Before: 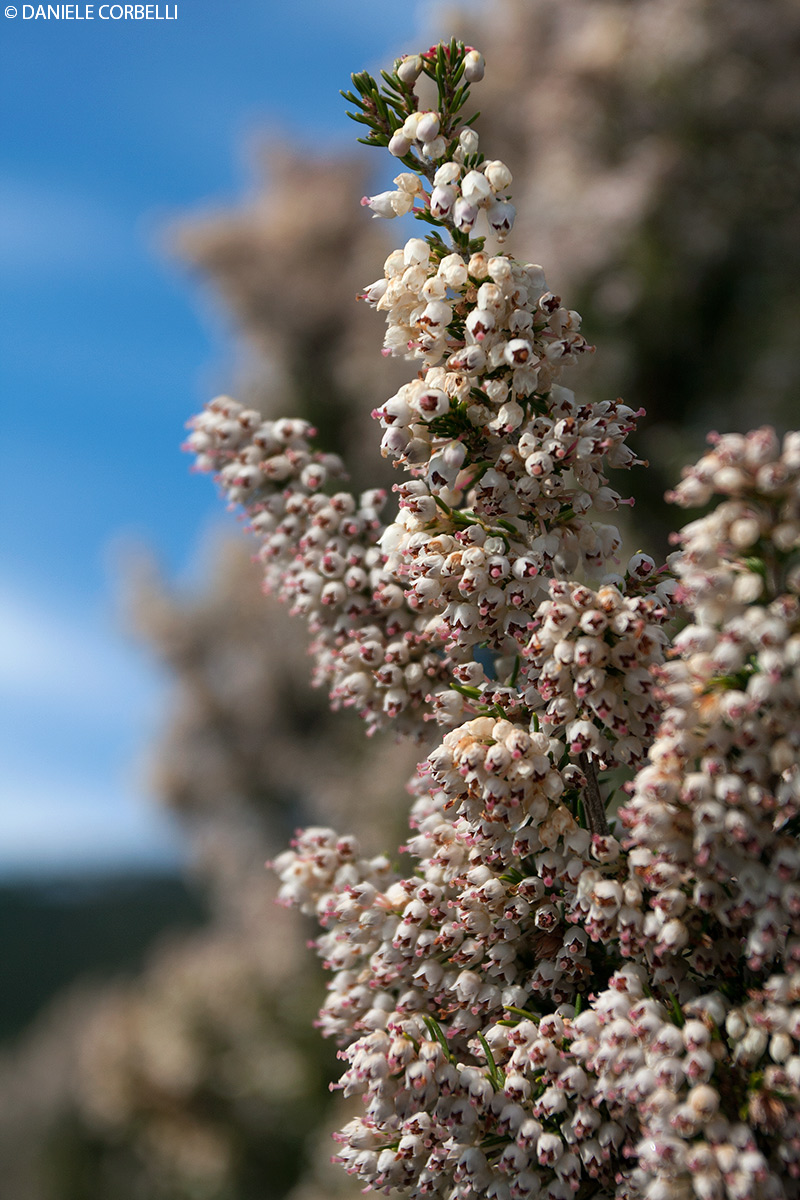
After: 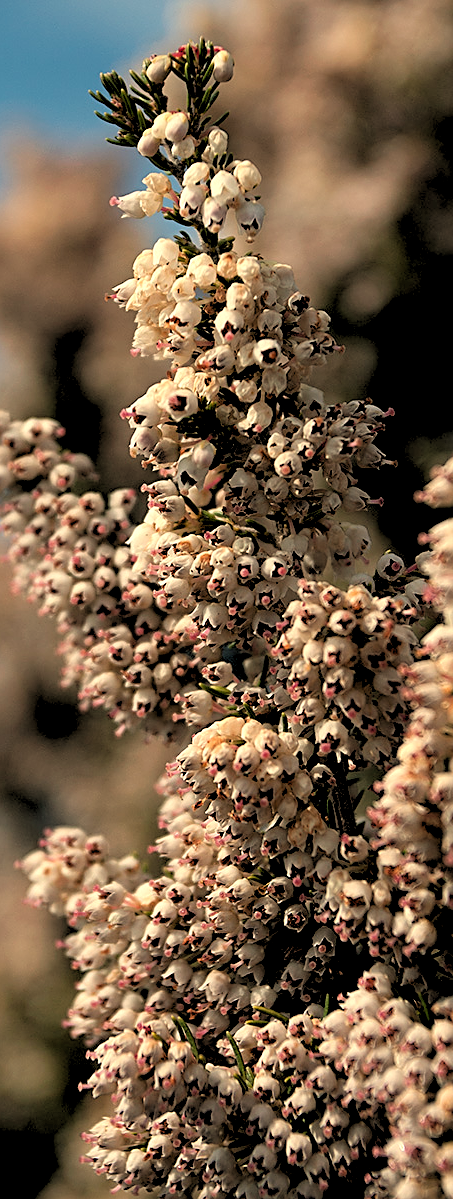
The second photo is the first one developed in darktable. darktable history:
crop: left 31.458%, top 0%, right 11.876%
rgb levels: levels [[0.029, 0.461, 0.922], [0, 0.5, 1], [0, 0.5, 1]]
white balance: red 1.123, blue 0.83
sharpen: on, module defaults
